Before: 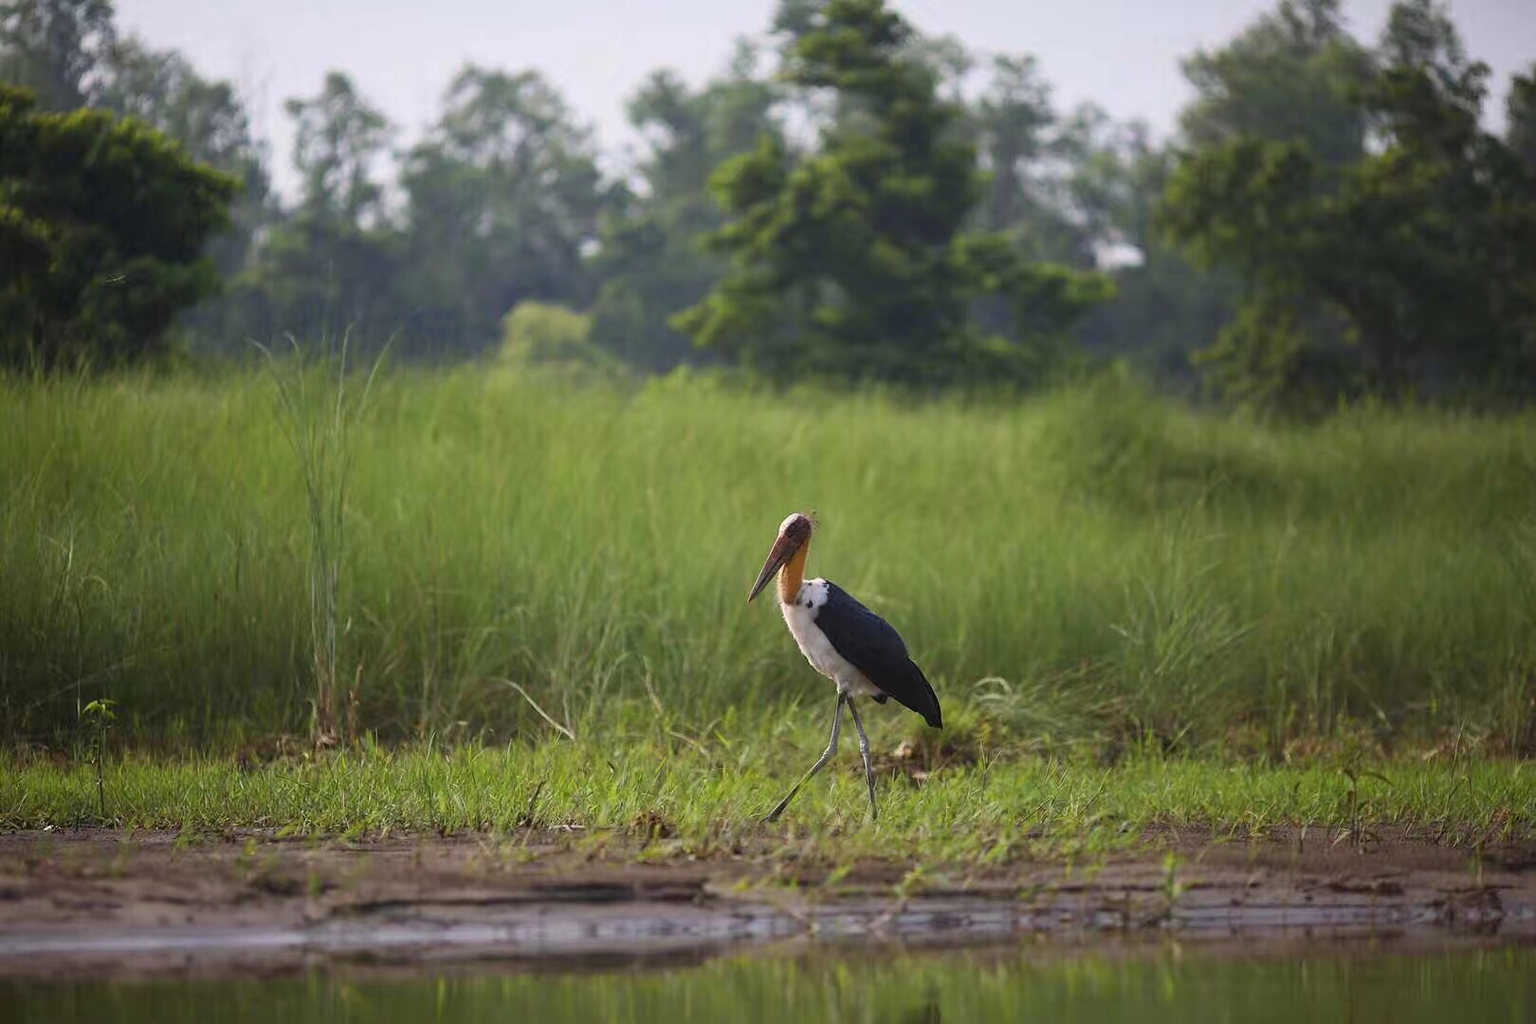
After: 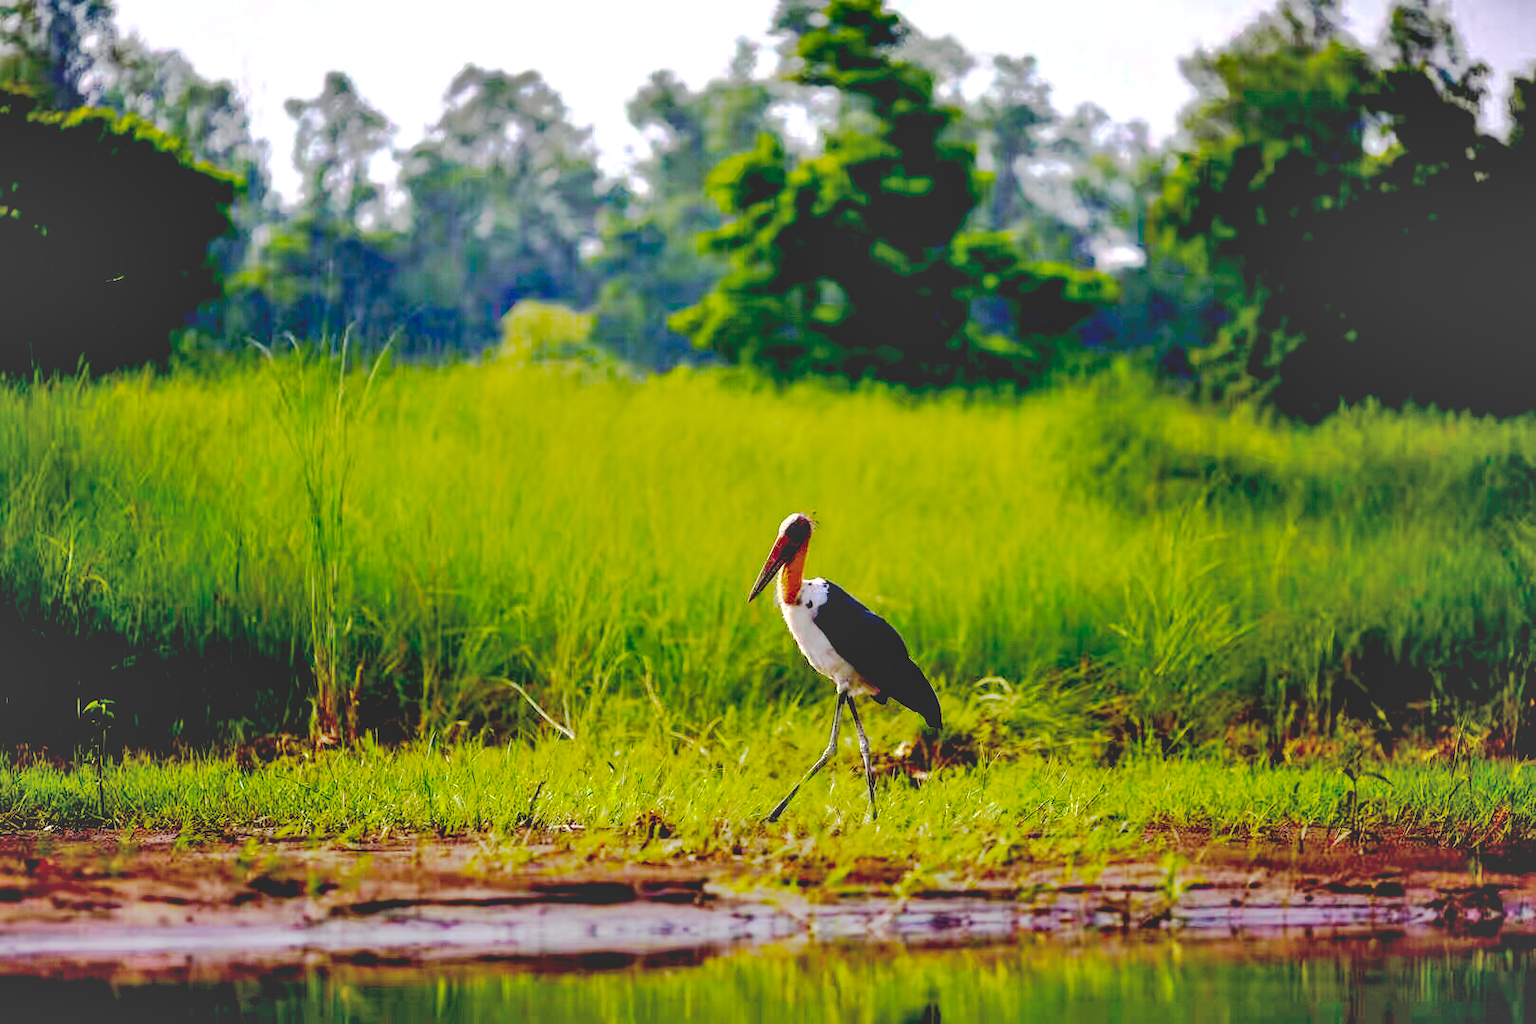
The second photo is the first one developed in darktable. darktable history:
color balance rgb: linear chroma grading › shadows 9.836%, linear chroma grading › highlights 9.812%, linear chroma grading › global chroma 14.634%, linear chroma grading › mid-tones 14.612%, perceptual saturation grading › global saturation 27.423%, perceptual saturation grading › highlights -27.682%, perceptual saturation grading › mid-tones 15.236%, perceptual saturation grading › shadows 34.465%, perceptual brilliance grading › global brilliance 12.501%
local contrast: on, module defaults
shadows and highlights: shadows 58.26, soften with gaussian
base curve: curves: ch0 [(0.065, 0.026) (0.236, 0.358) (0.53, 0.546) (0.777, 0.841) (0.924, 0.992)], preserve colors none
